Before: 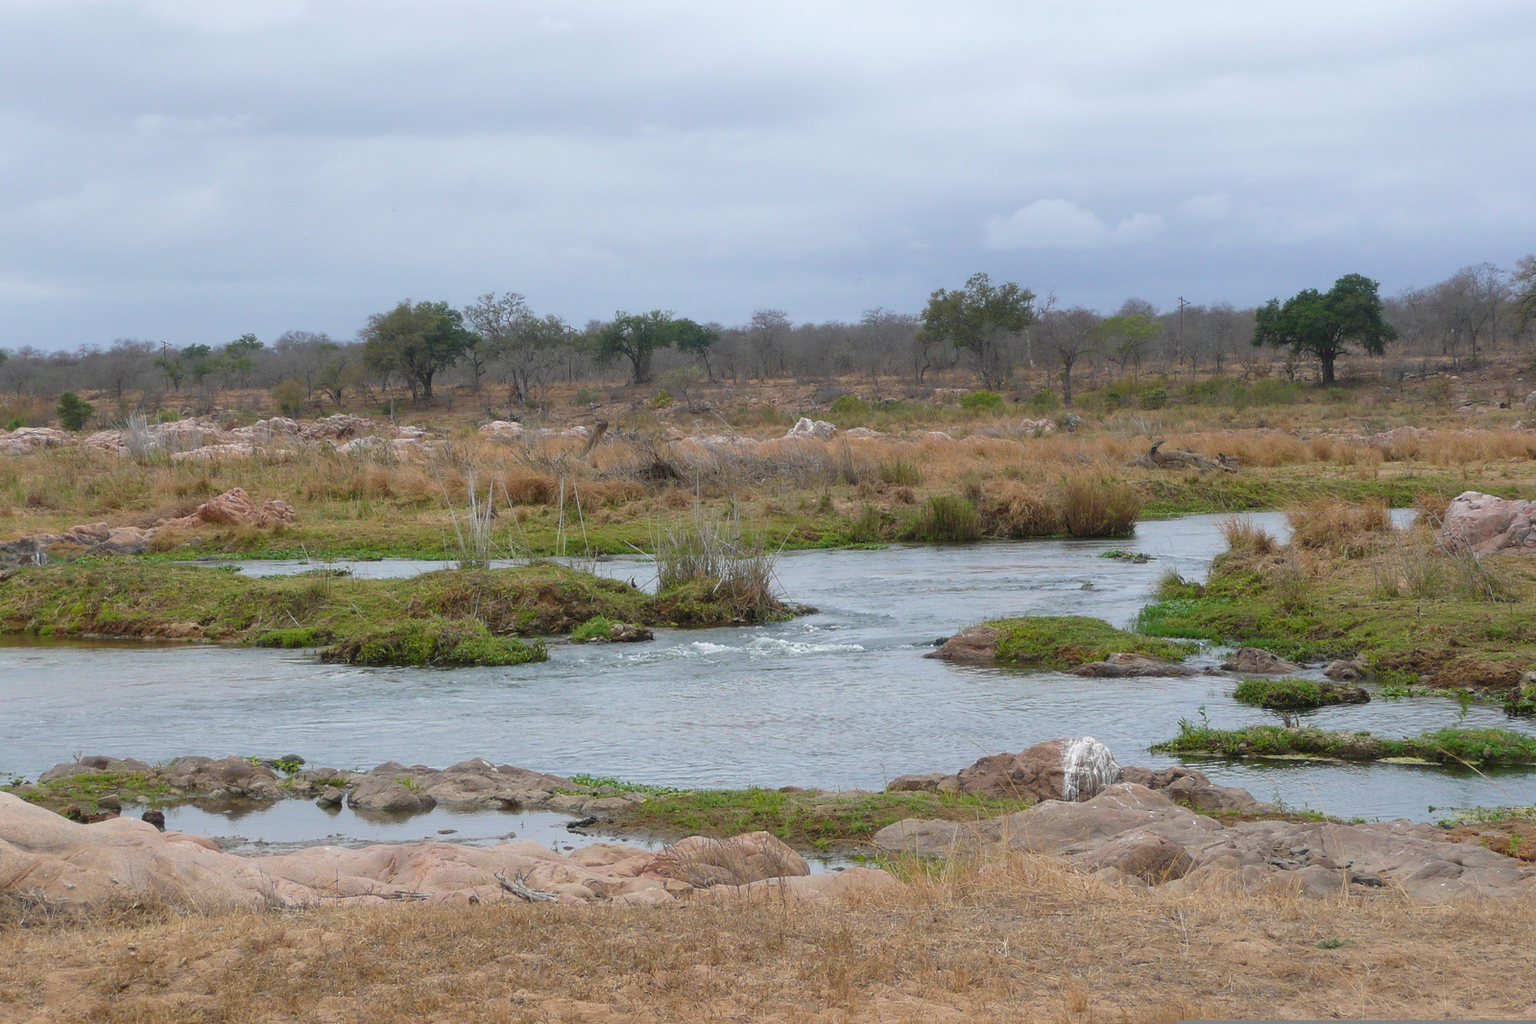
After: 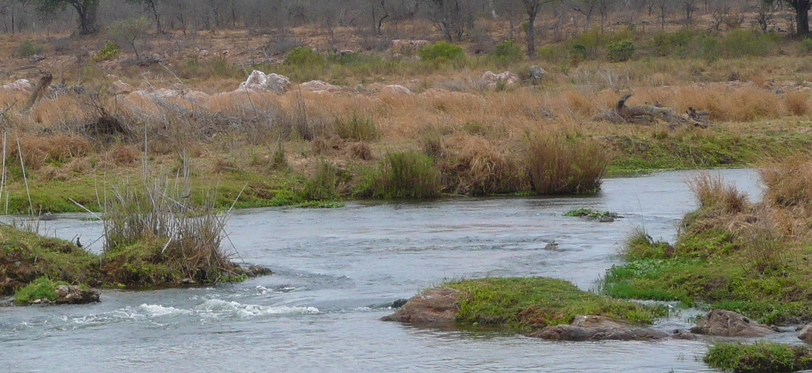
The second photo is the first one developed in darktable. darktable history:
crop: left 36.314%, top 34.298%, right 12.911%, bottom 30.66%
